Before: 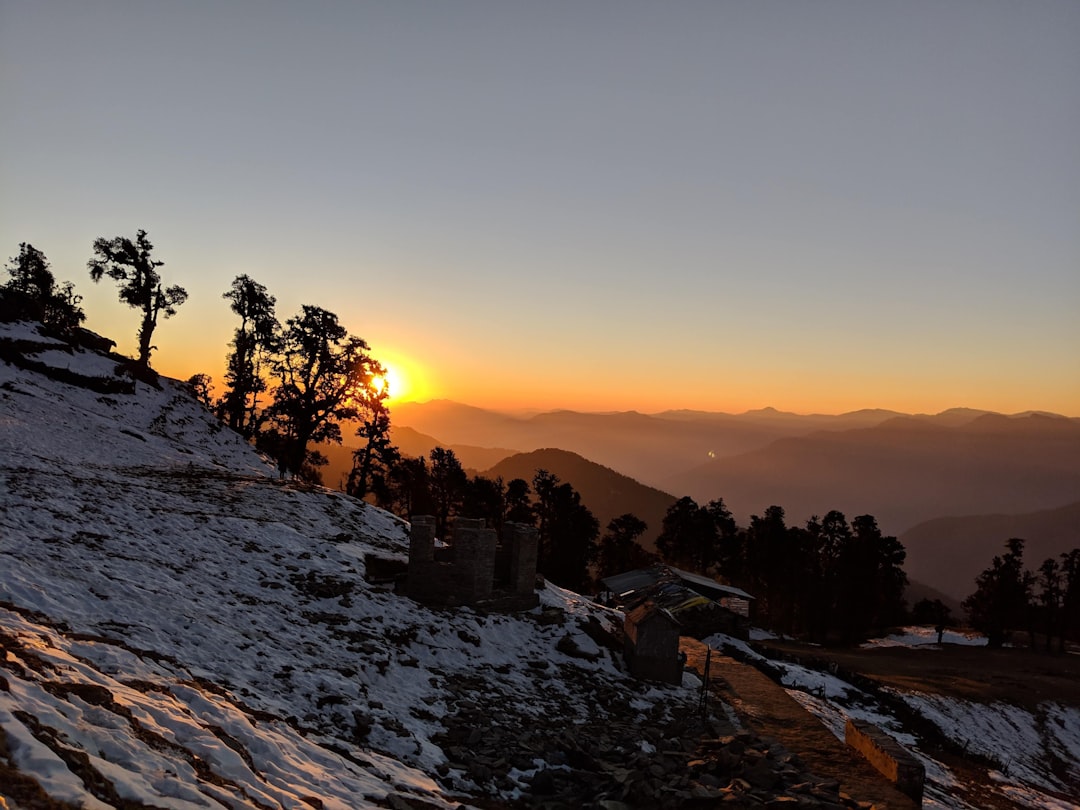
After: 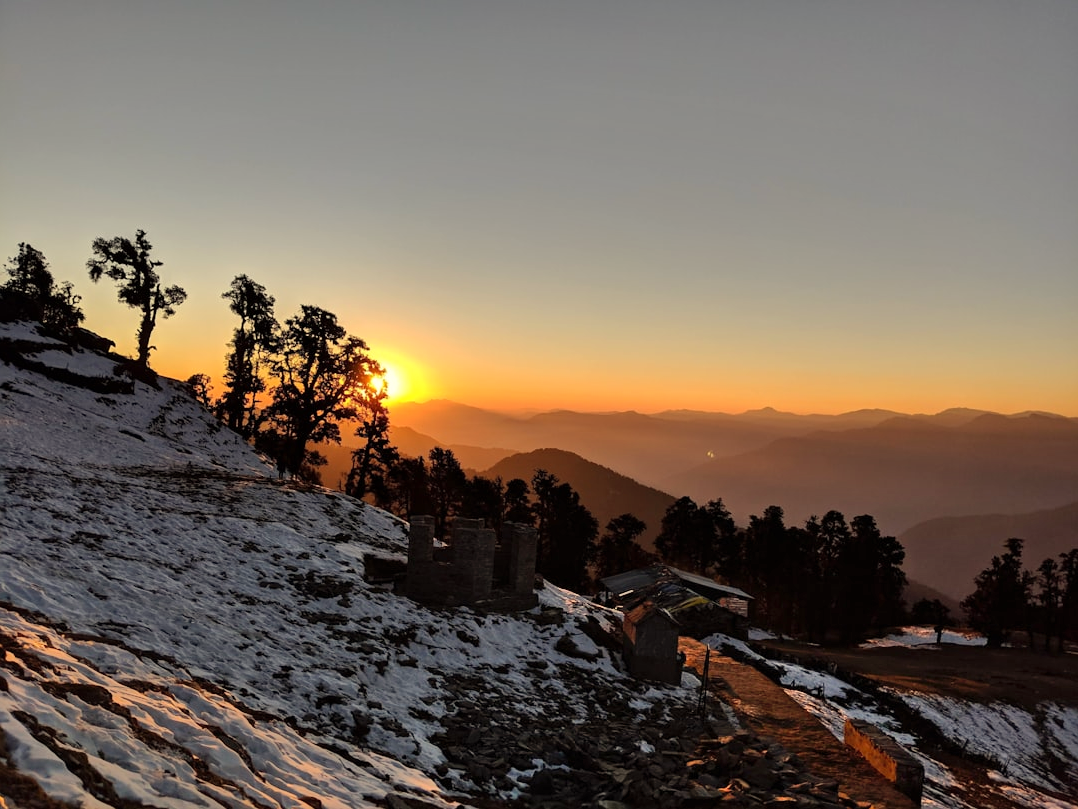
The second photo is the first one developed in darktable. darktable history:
crop and rotate: left 0.126%
white balance: red 1.029, blue 0.92
shadows and highlights: low approximation 0.01, soften with gaussian
